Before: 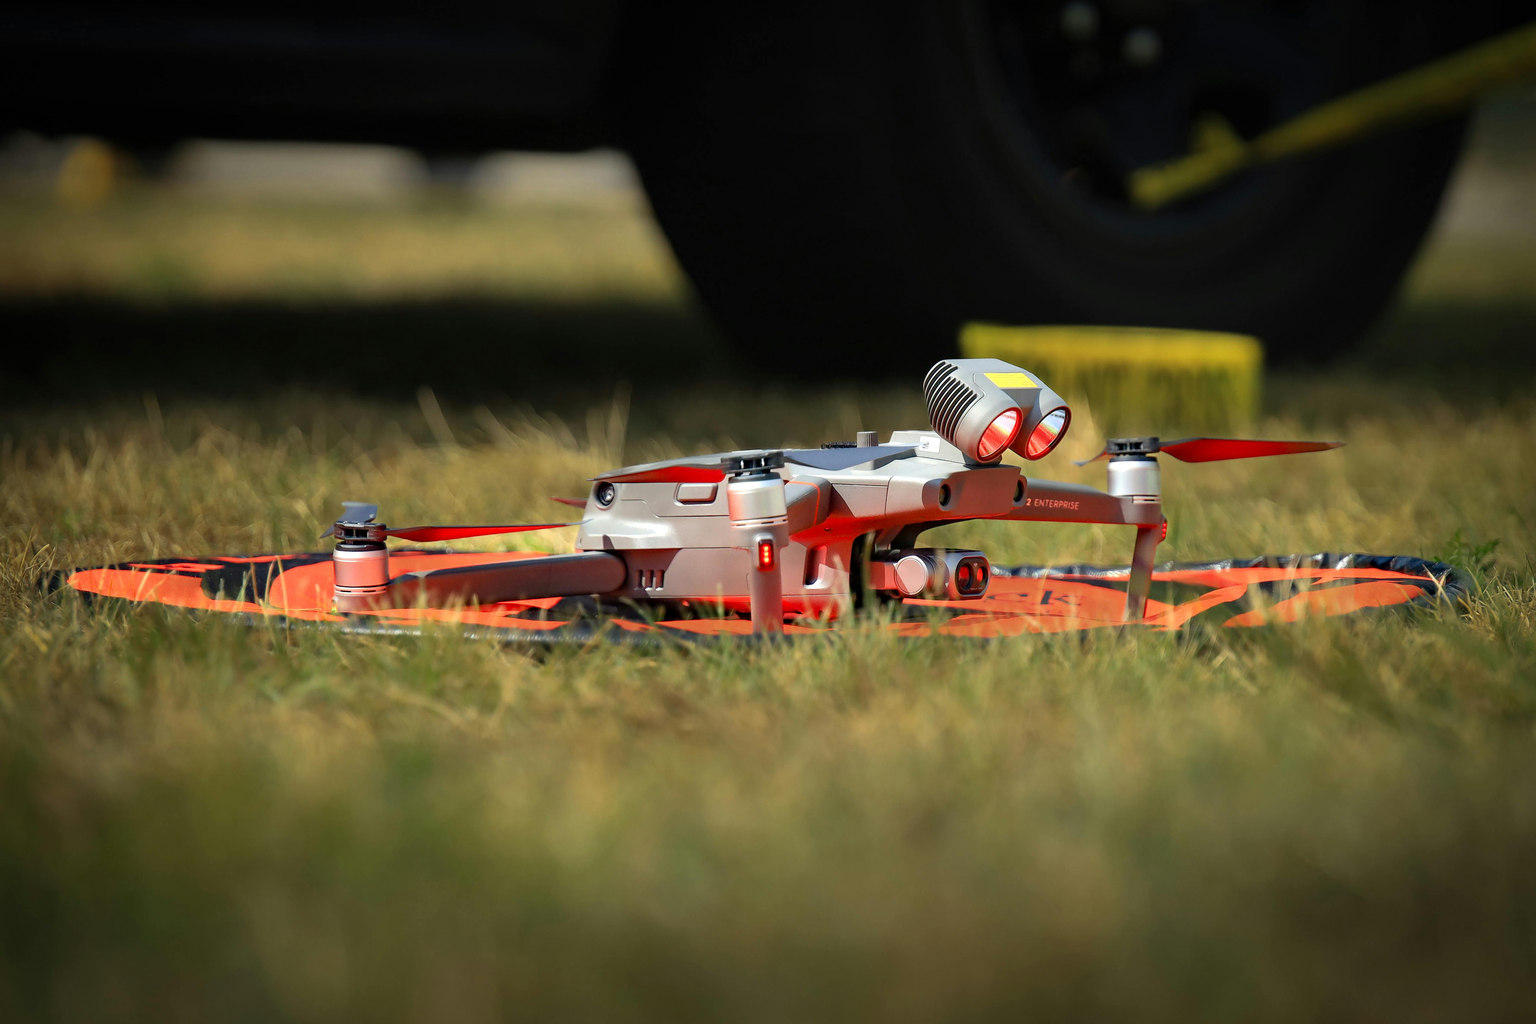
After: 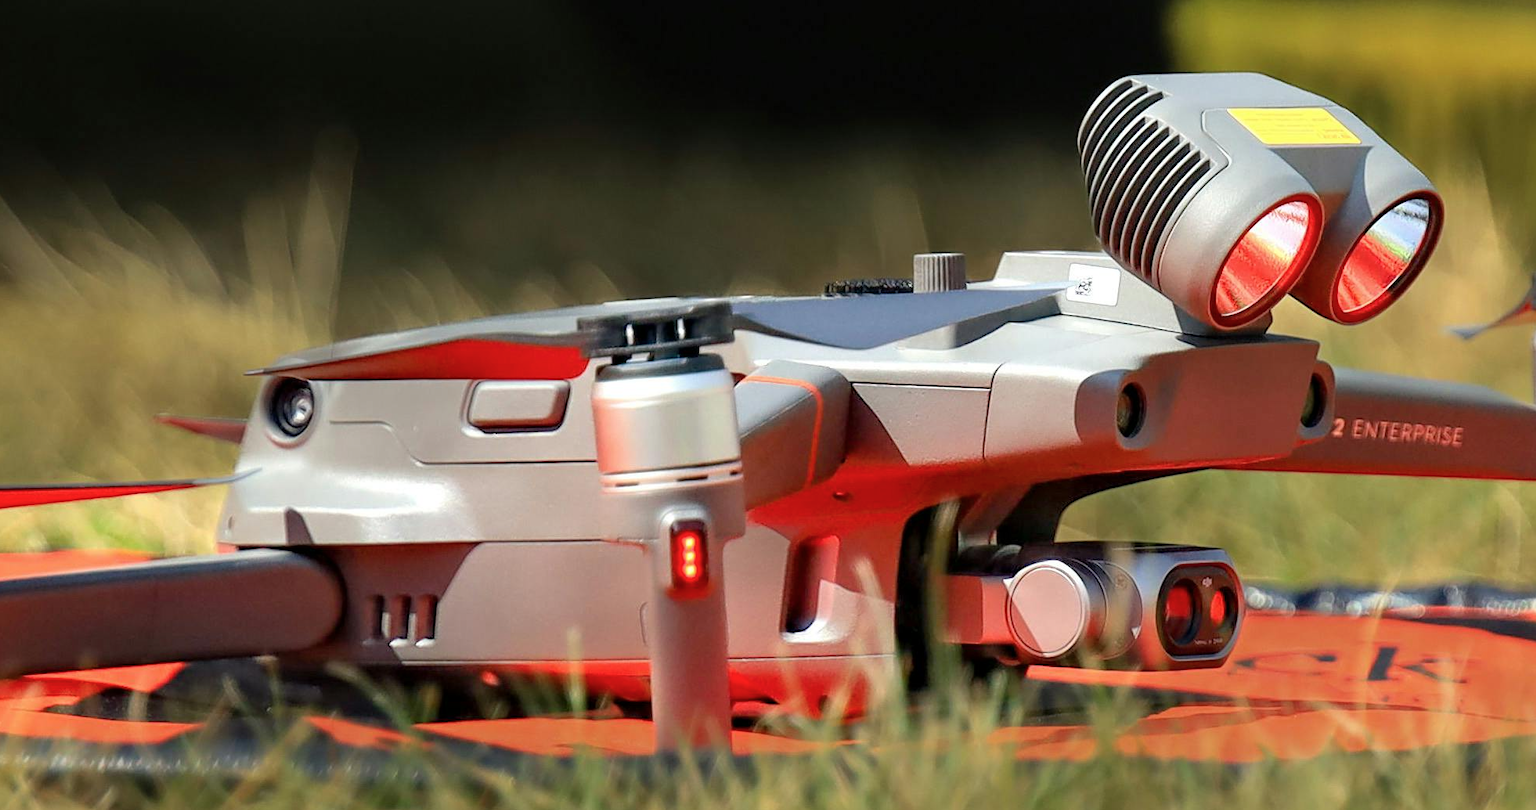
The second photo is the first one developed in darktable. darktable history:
white balance: emerald 1
color balance rgb: linear chroma grading › shadows -3%, linear chroma grading › highlights -4%
crop: left 31.751%, top 32.172%, right 27.8%, bottom 35.83%
